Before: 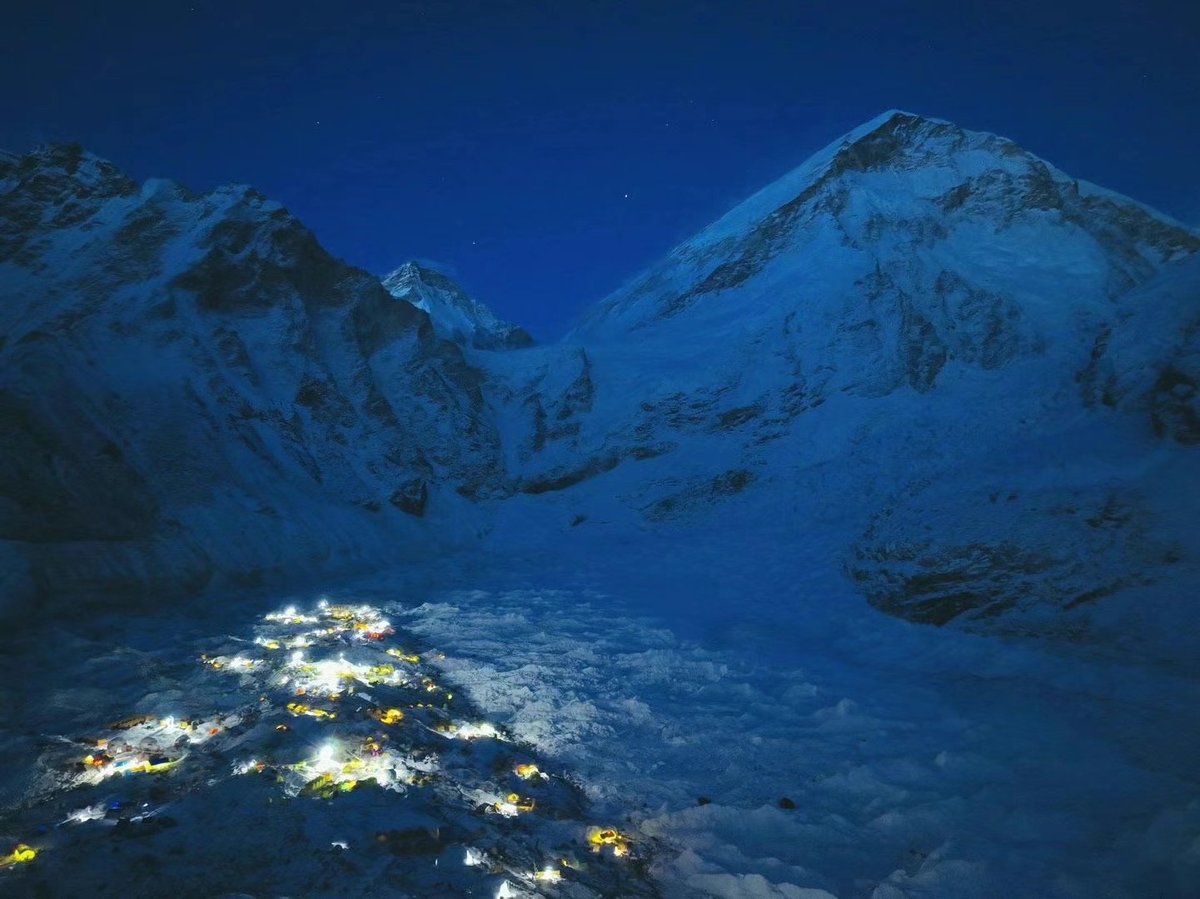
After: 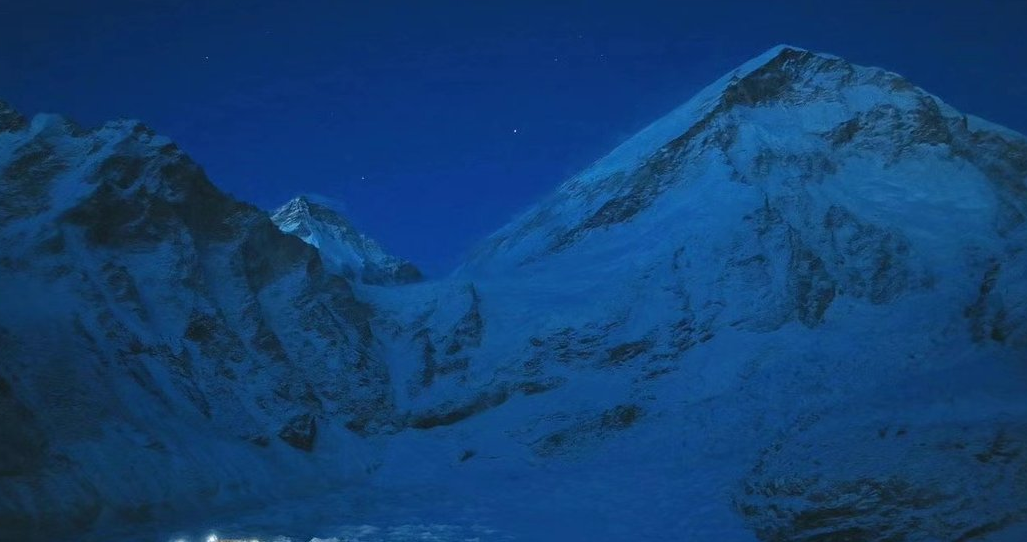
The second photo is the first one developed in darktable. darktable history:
crop and rotate: left 9.294%, top 7.342%, right 5.065%, bottom 32.271%
